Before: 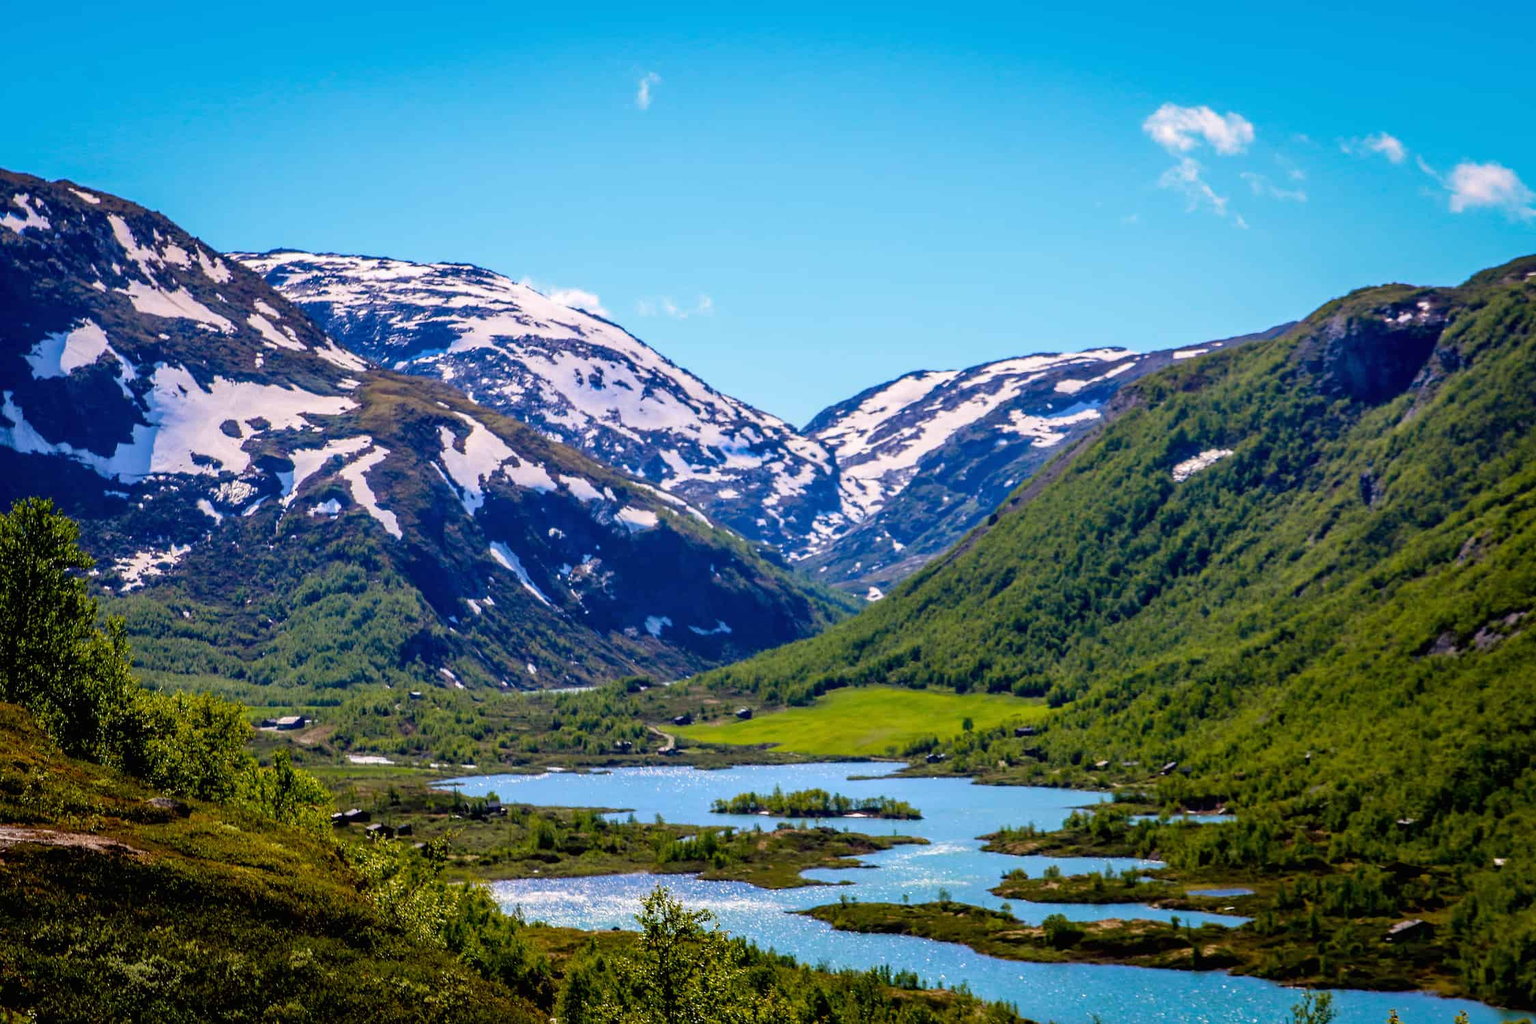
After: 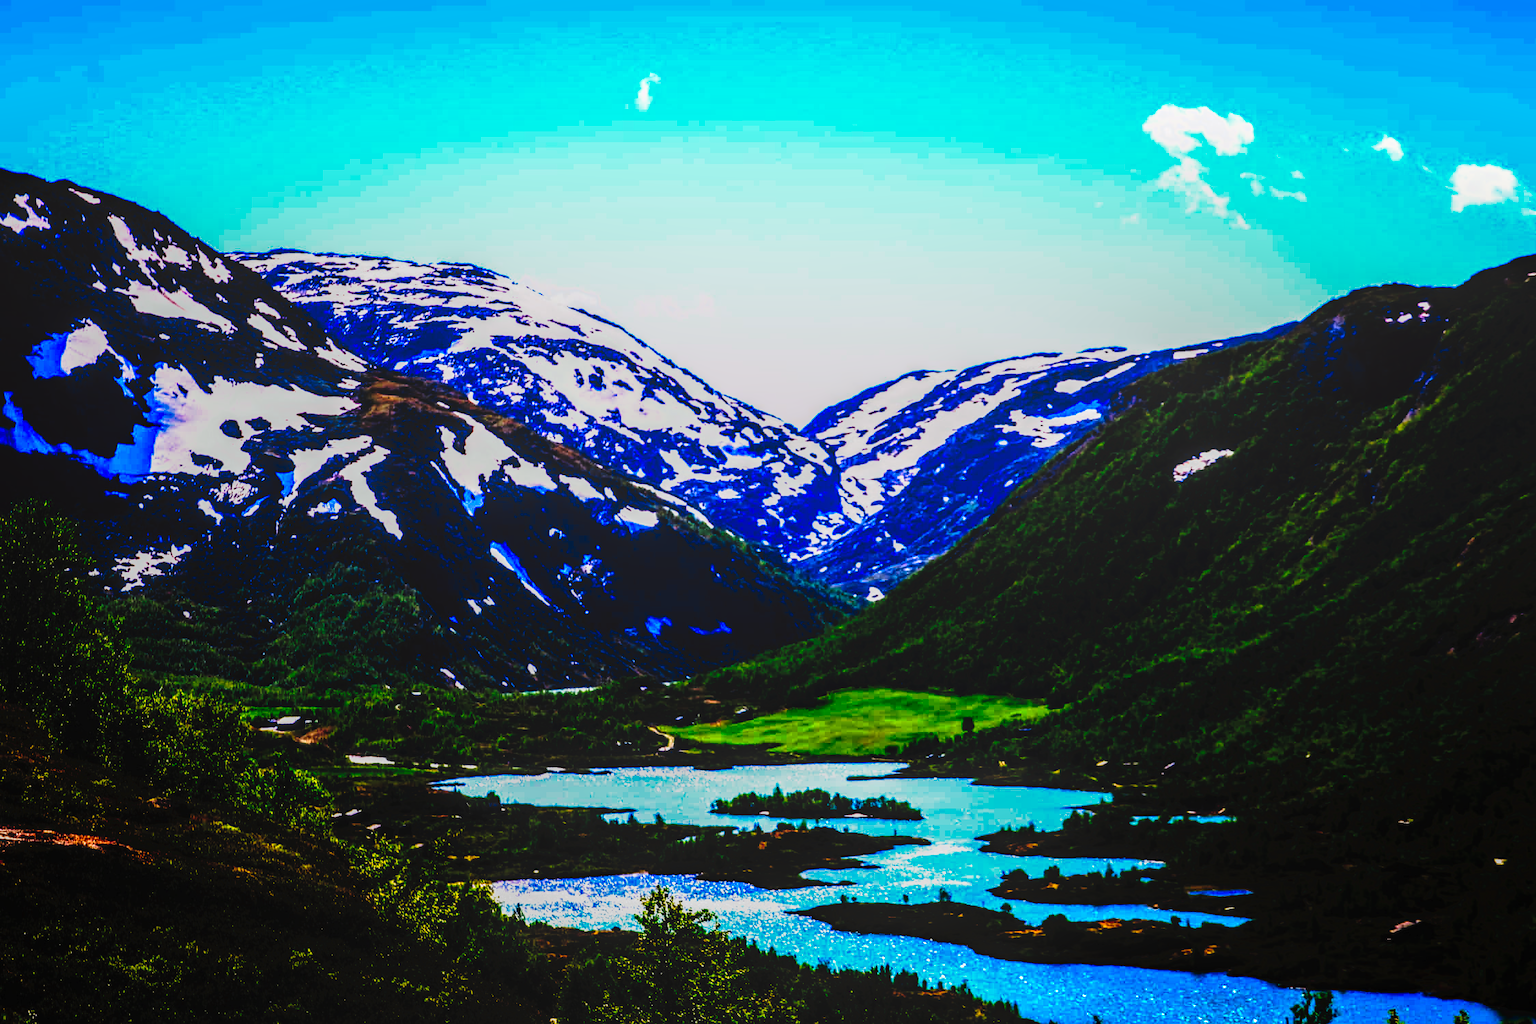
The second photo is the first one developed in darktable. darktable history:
tone curve: curves: ch0 [(0, 0) (0.003, 0.005) (0.011, 0.005) (0.025, 0.006) (0.044, 0.008) (0.069, 0.01) (0.1, 0.012) (0.136, 0.015) (0.177, 0.019) (0.224, 0.017) (0.277, 0.015) (0.335, 0.018) (0.399, 0.043) (0.468, 0.118) (0.543, 0.349) (0.623, 0.591) (0.709, 0.88) (0.801, 0.983) (0.898, 0.973) (1, 1)], preserve colors none
local contrast: highlights 3%, shadows 3%, detail 133%
